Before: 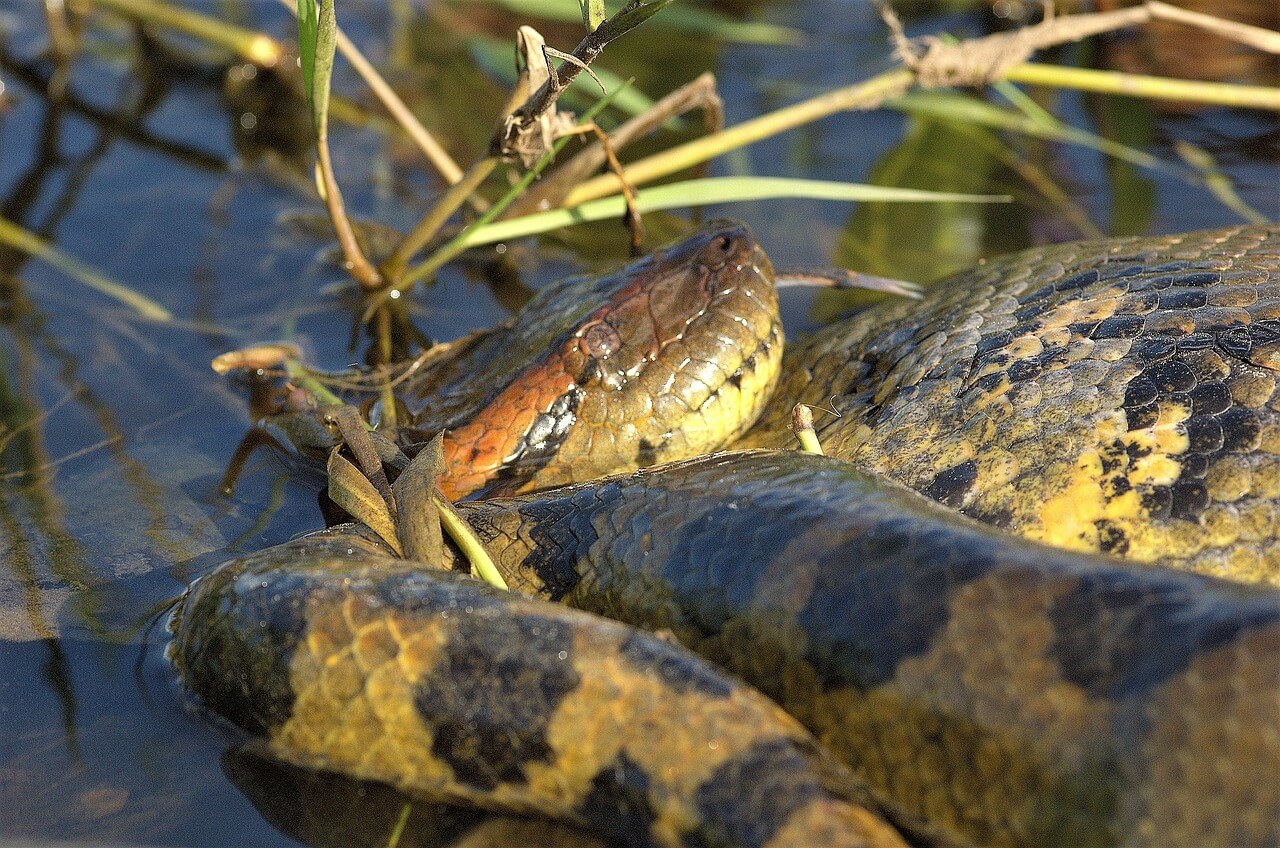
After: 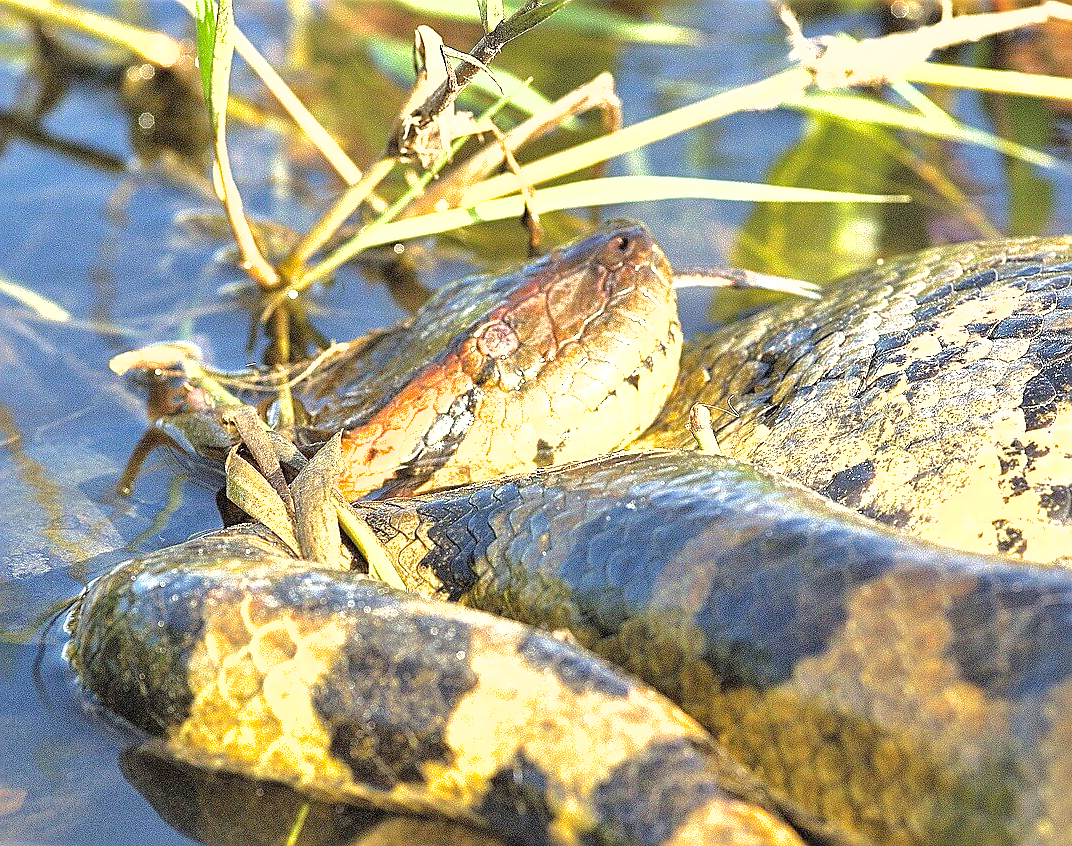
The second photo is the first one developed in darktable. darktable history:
white balance: emerald 1
exposure: black level correction 0, exposure 2 EV, compensate highlight preservation false
shadows and highlights: shadows 30
crop: left 8.026%, right 7.374%
sharpen: on, module defaults
